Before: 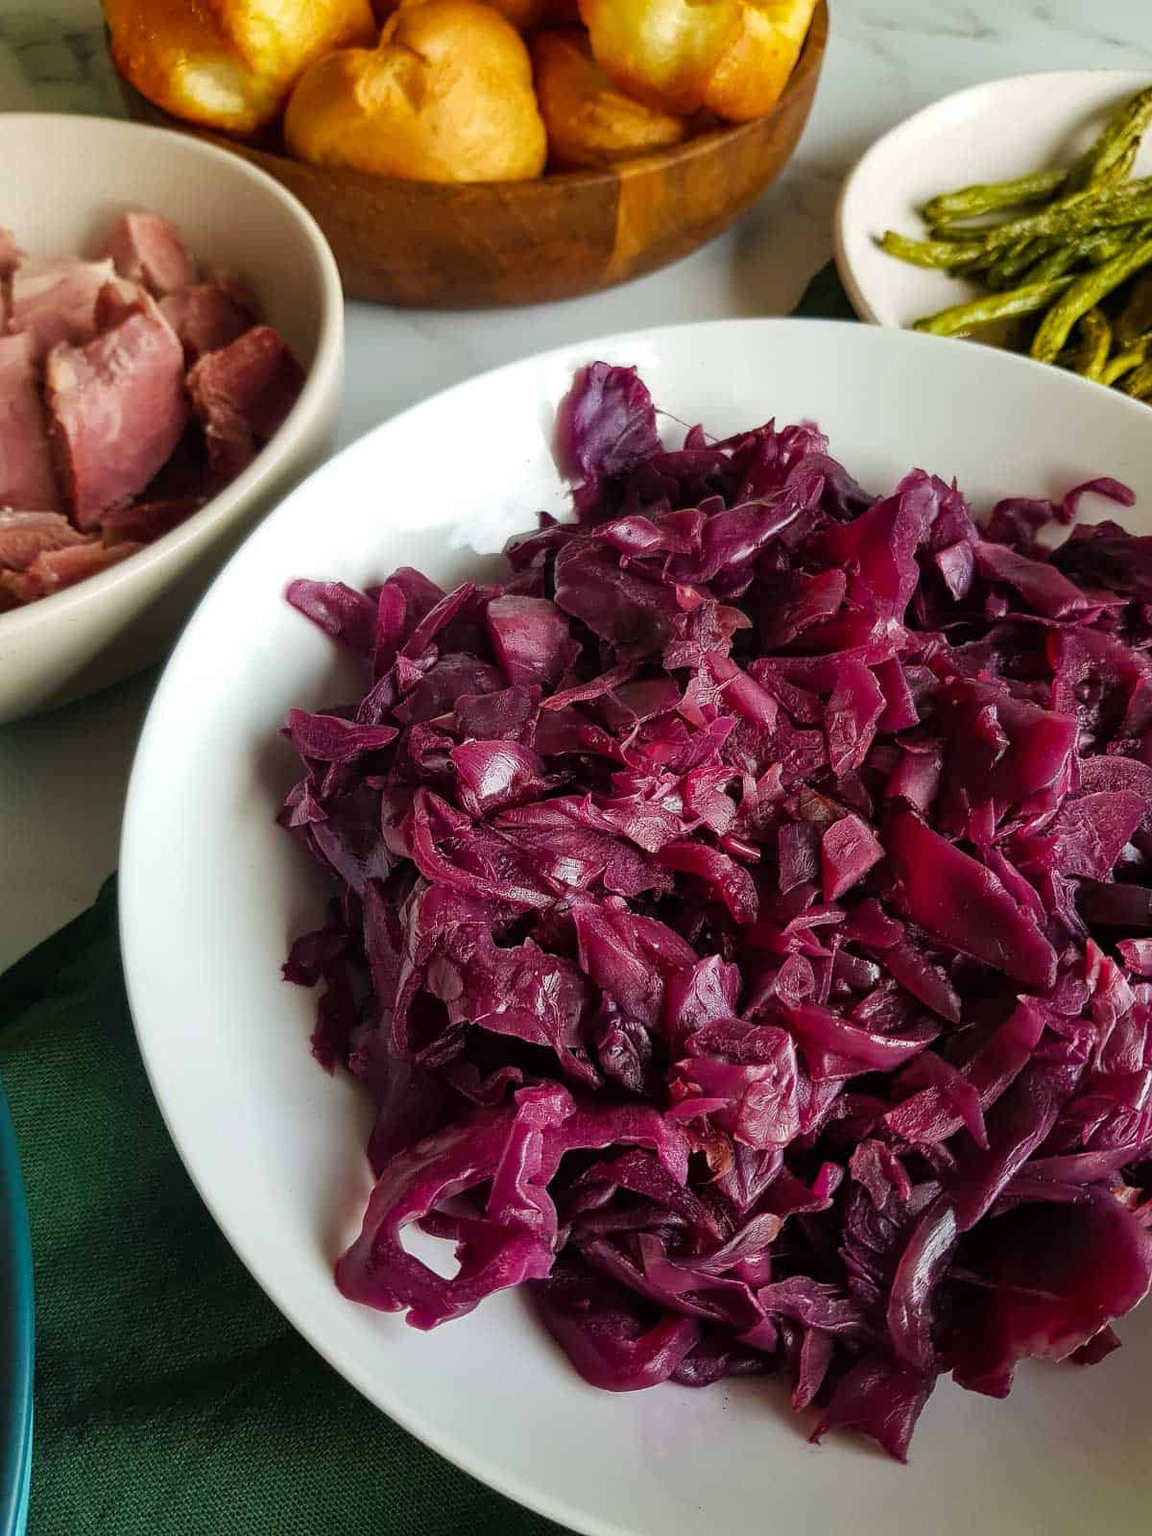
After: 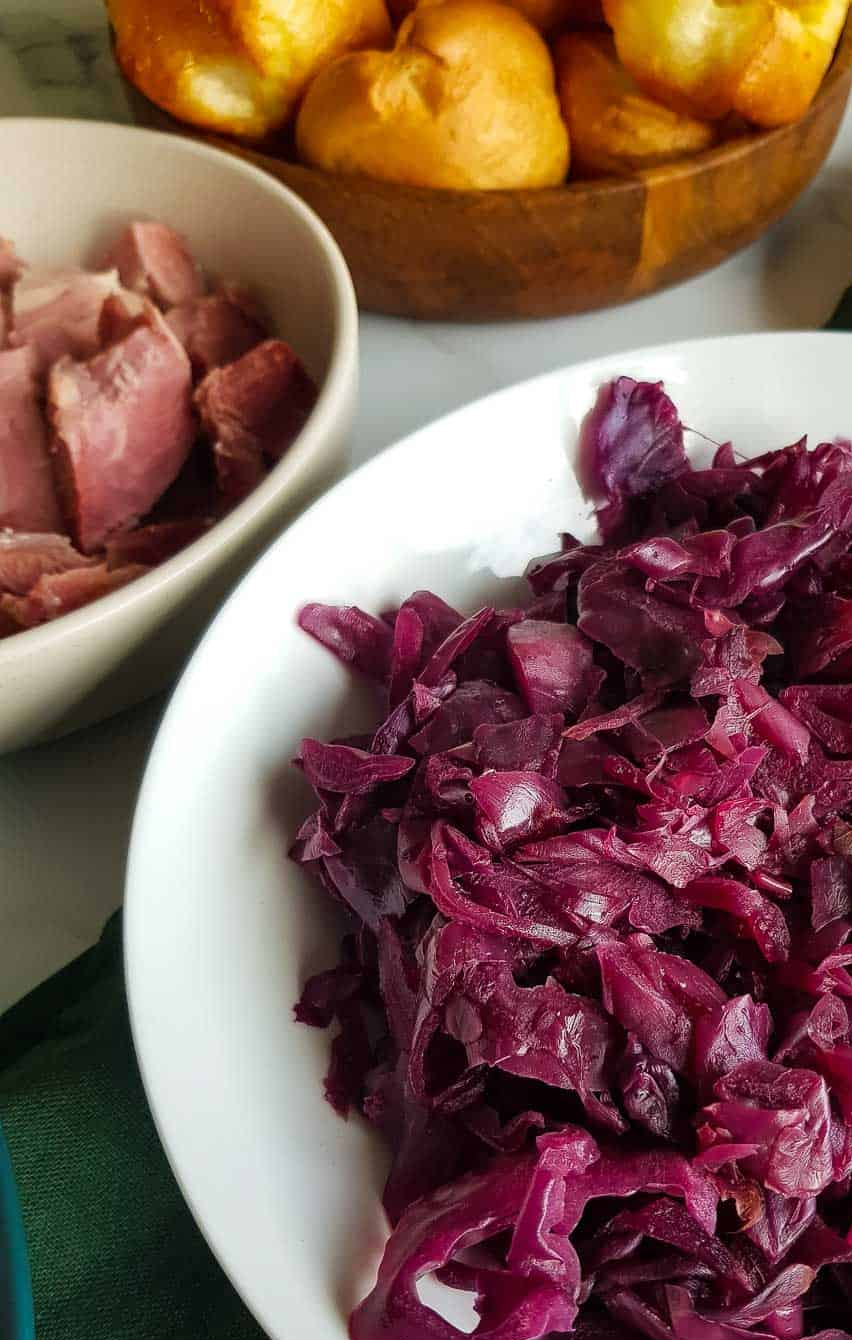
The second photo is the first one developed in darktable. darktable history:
crop: right 28.917%, bottom 16.21%
